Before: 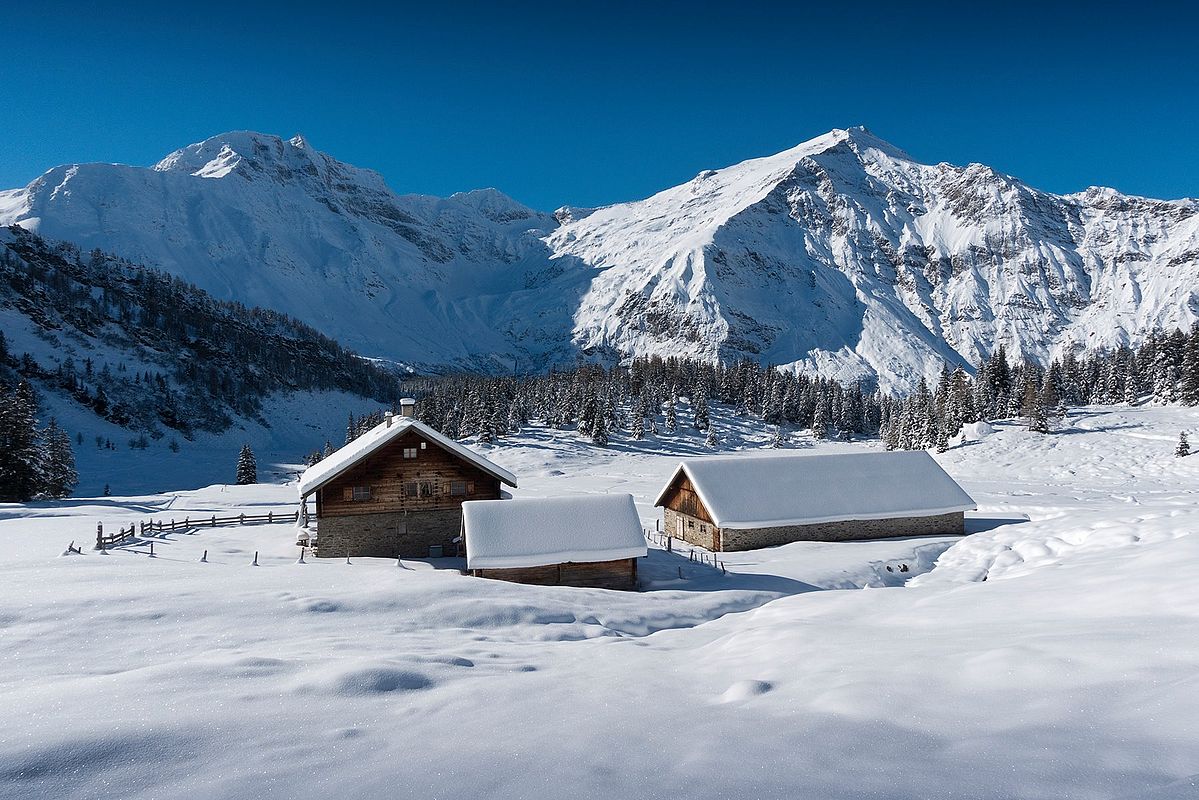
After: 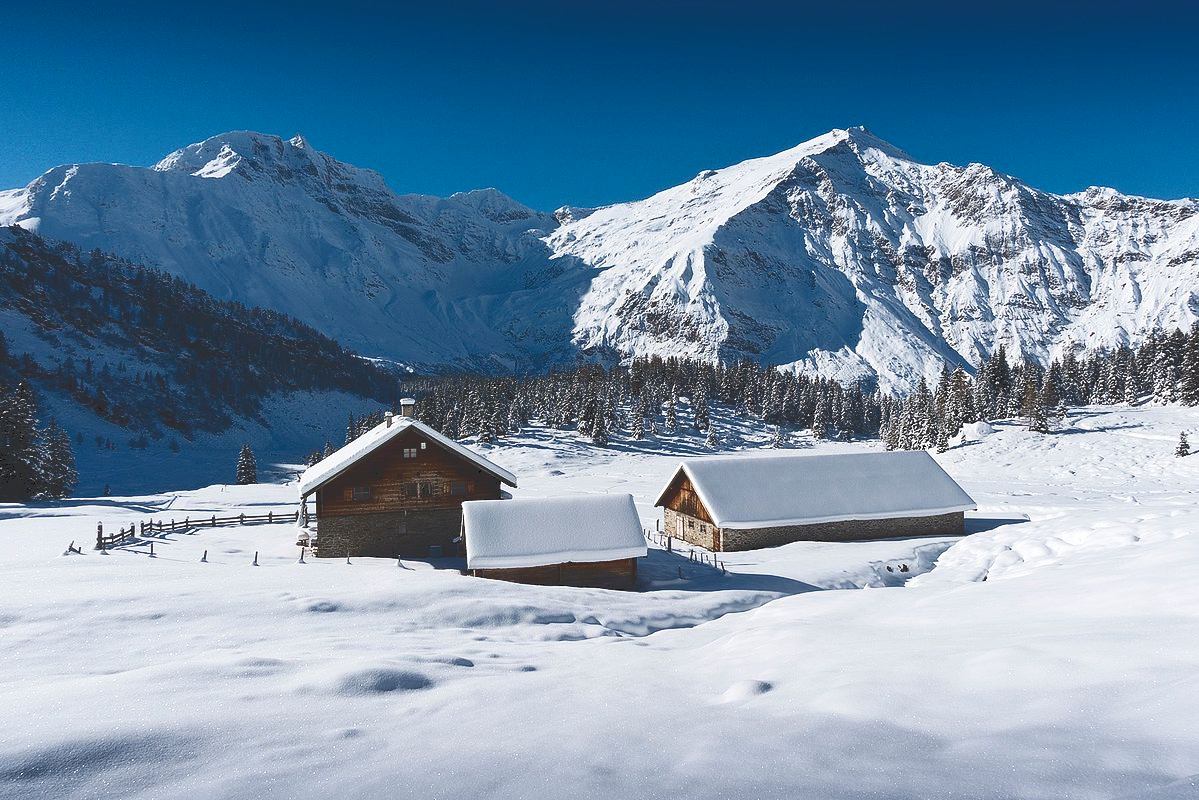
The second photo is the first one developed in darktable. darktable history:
tone curve: curves: ch0 [(0, 0) (0.003, 0.183) (0.011, 0.183) (0.025, 0.184) (0.044, 0.188) (0.069, 0.197) (0.1, 0.204) (0.136, 0.212) (0.177, 0.226) (0.224, 0.24) (0.277, 0.273) (0.335, 0.322) (0.399, 0.388) (0.468, 0.468) (0.543, 0.579) (0.623, 0.686) (0.709, 0.792) (0.801, 0.877) (0.898, 0.939) (1, 1)], color space Lab, independent channels, preserve colors none
